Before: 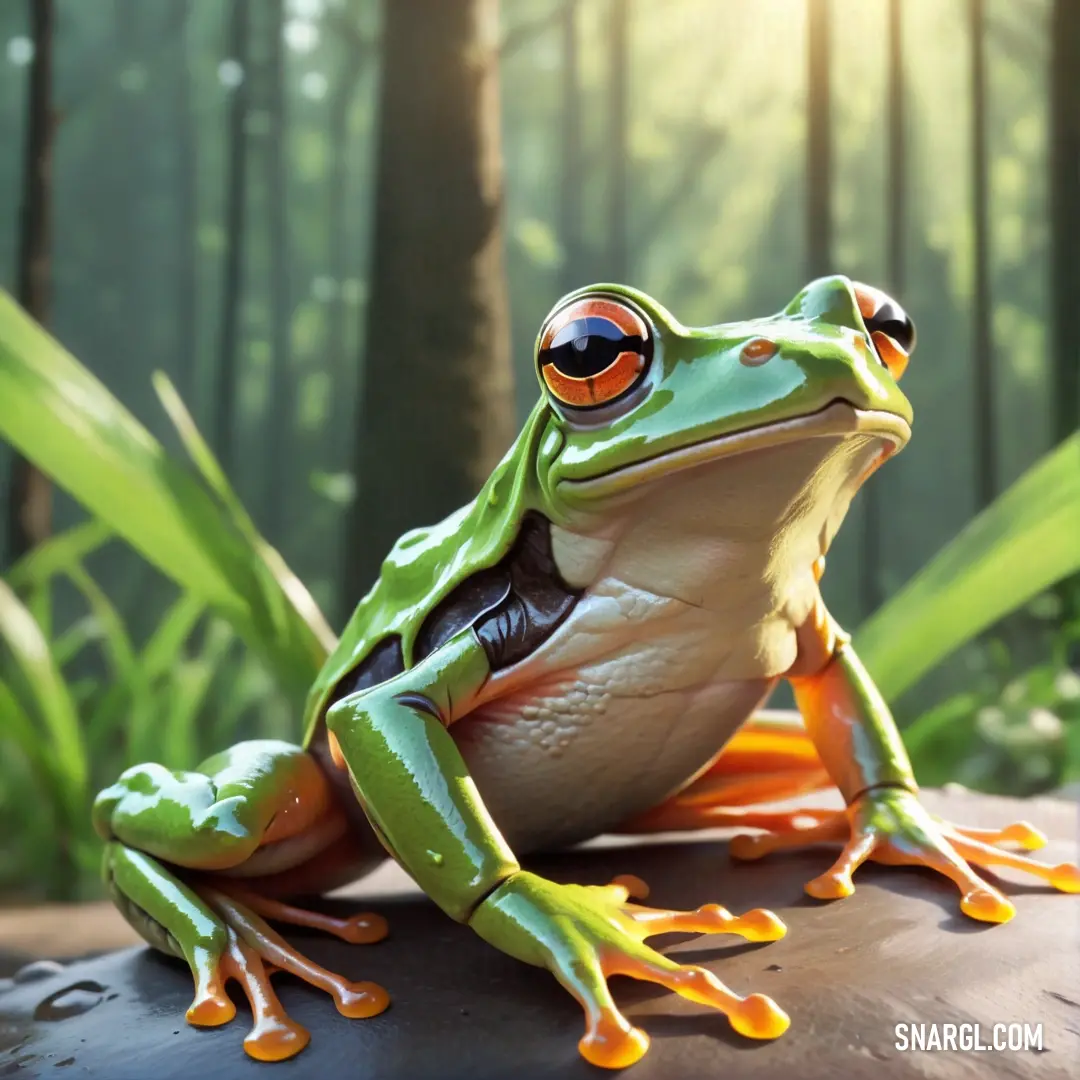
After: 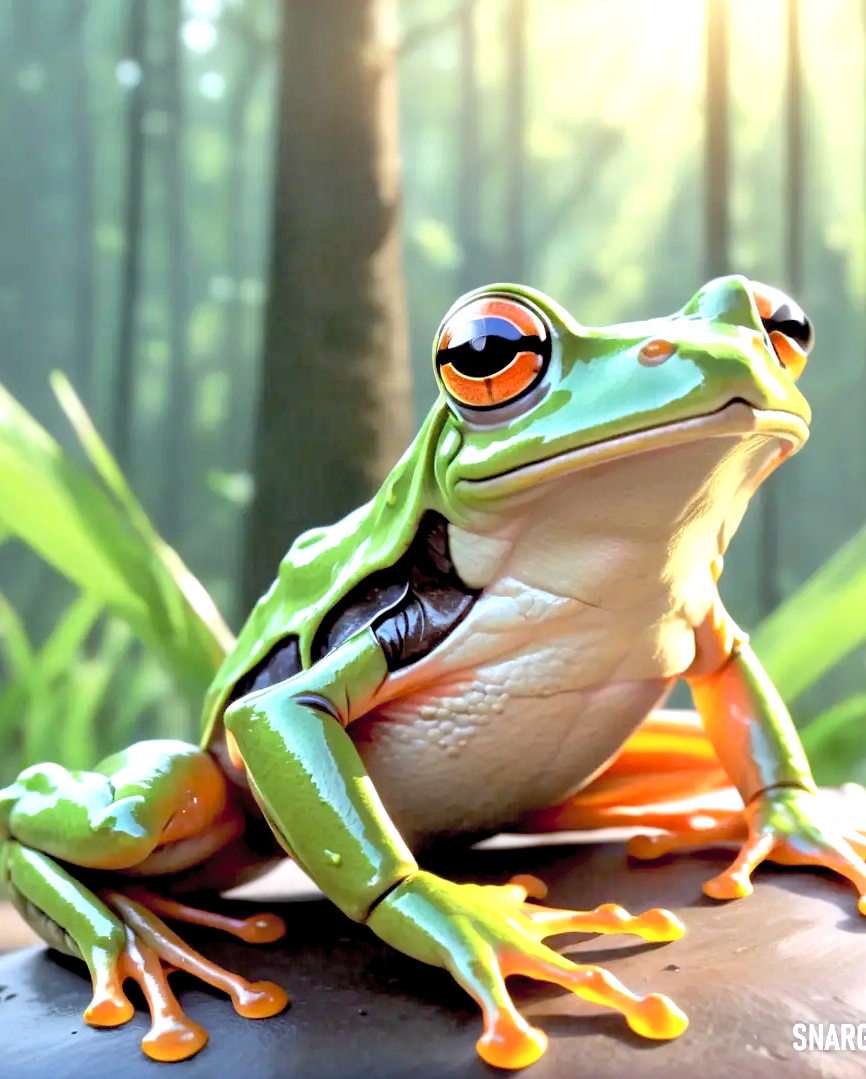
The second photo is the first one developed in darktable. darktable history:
contrast brightness saturation: brightness 0.151
exposure: black level correction 0.012, exposure 0.697 EV, compensate highlight preservation false
color calibration: illuminant as shot in camera, x 0.358, y 0.373, temperature 4628.91 K
crop and rotate: left 9.524%, right 10.263%
